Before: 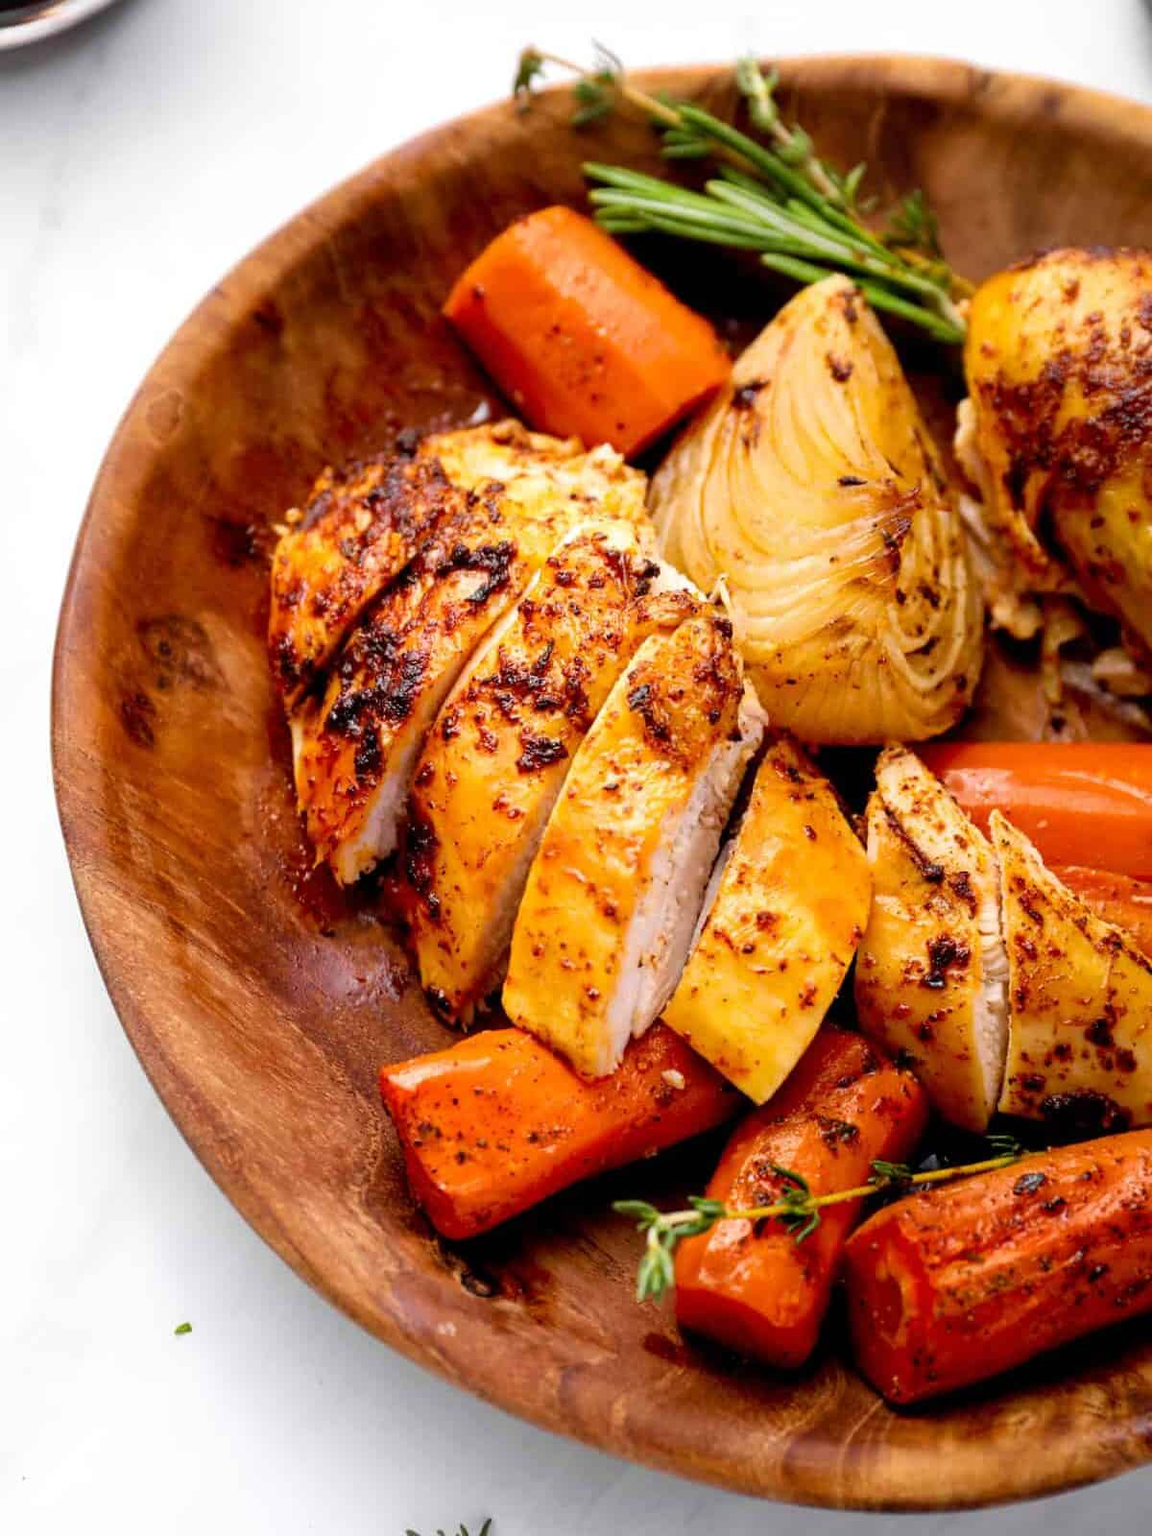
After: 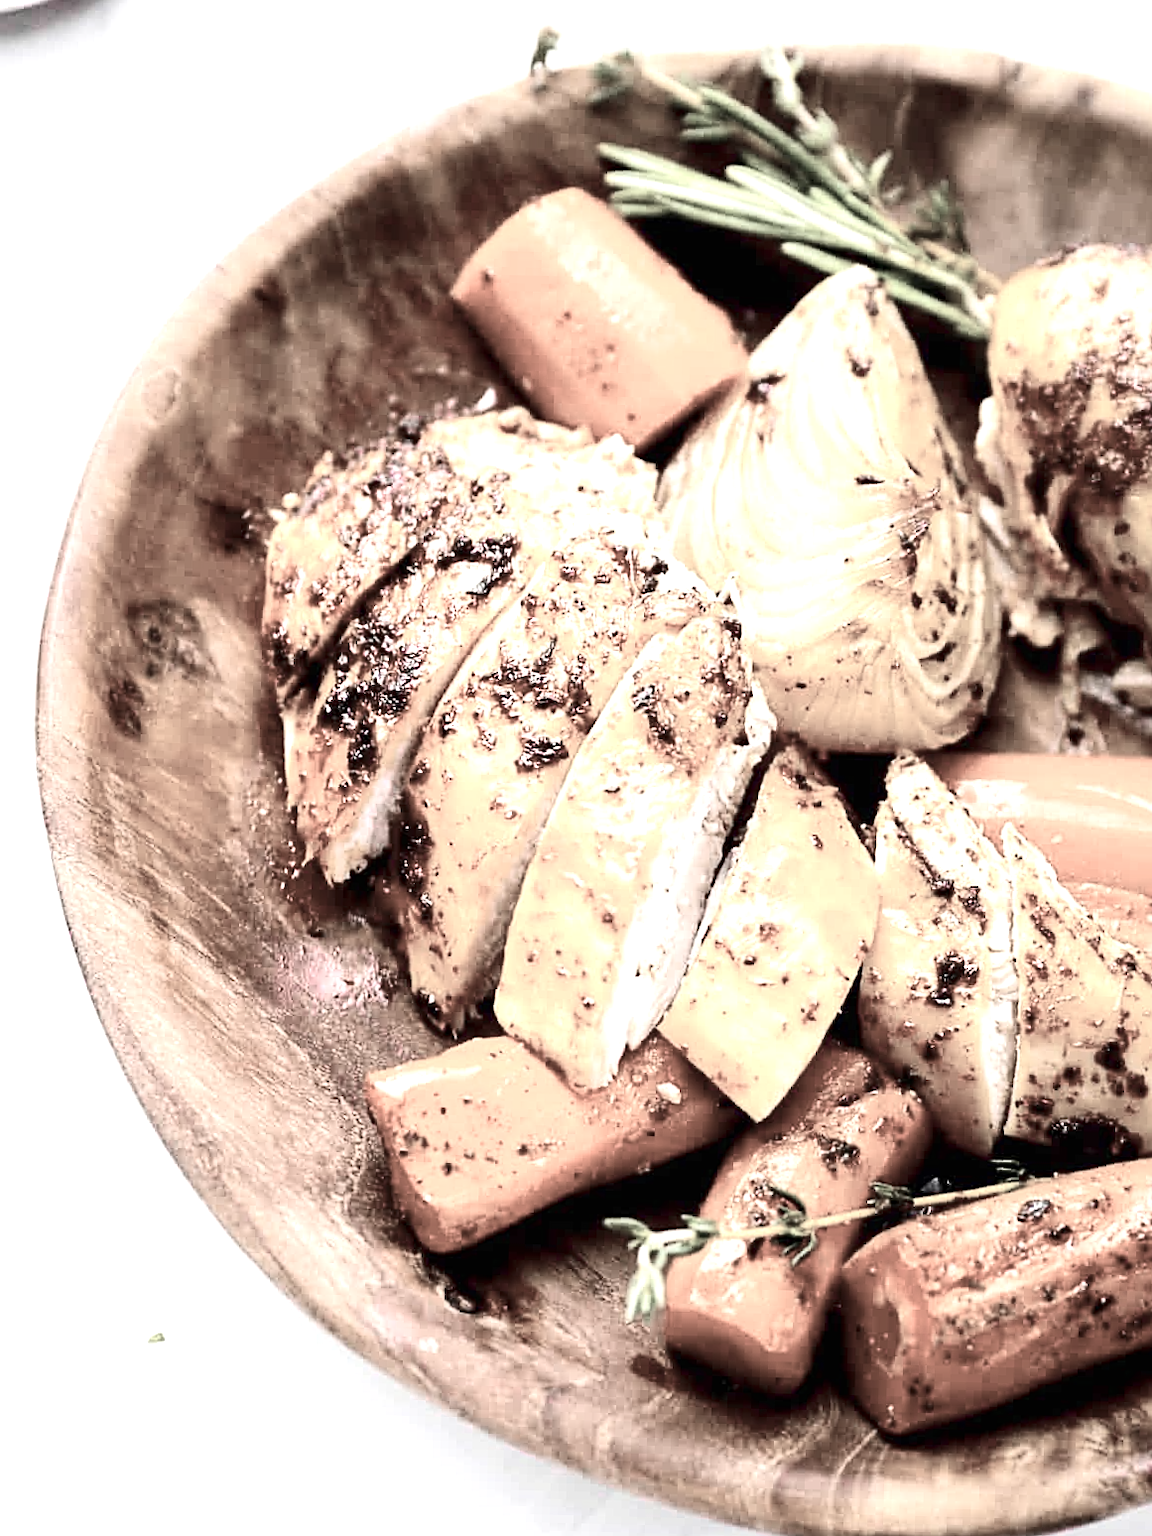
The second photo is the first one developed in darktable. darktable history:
sharpen: amount 0.492
crop and rotate: angle -1.44°
contrast brightness saturation: contrast 0.248, saturation -0.305
exposure: black level correction 0, exposure 1.356 EV, compensate exposure bias true, compensate highlight preservation false
color zones: curves: ch0 [(0, 0.6) (0.129, 0.508) (0.193, 0.483) (0.429, 0.5) (0.571, 0.5) (0.714, 0.5) (0.857, 0.5) (1, 0.6)]; ch1 [(0, 0.481) (0.112, 0.245) (0.213, 0.223) (0.429, 0.233) (0.571, 0.231) (0.683, 0.242) (0.857, 0.296) (1, 0.481)], mix 19.05%
